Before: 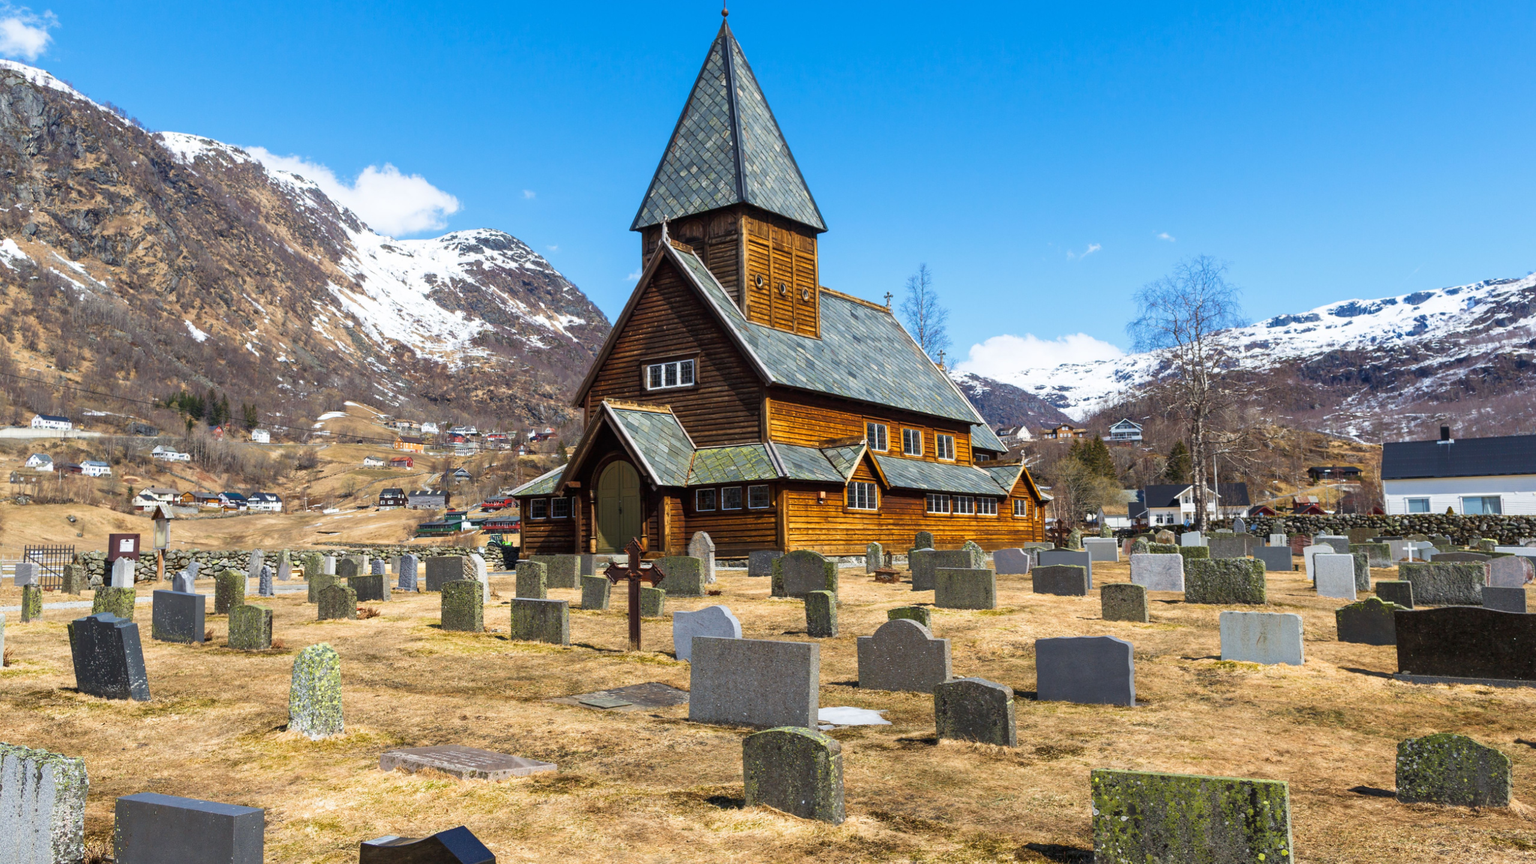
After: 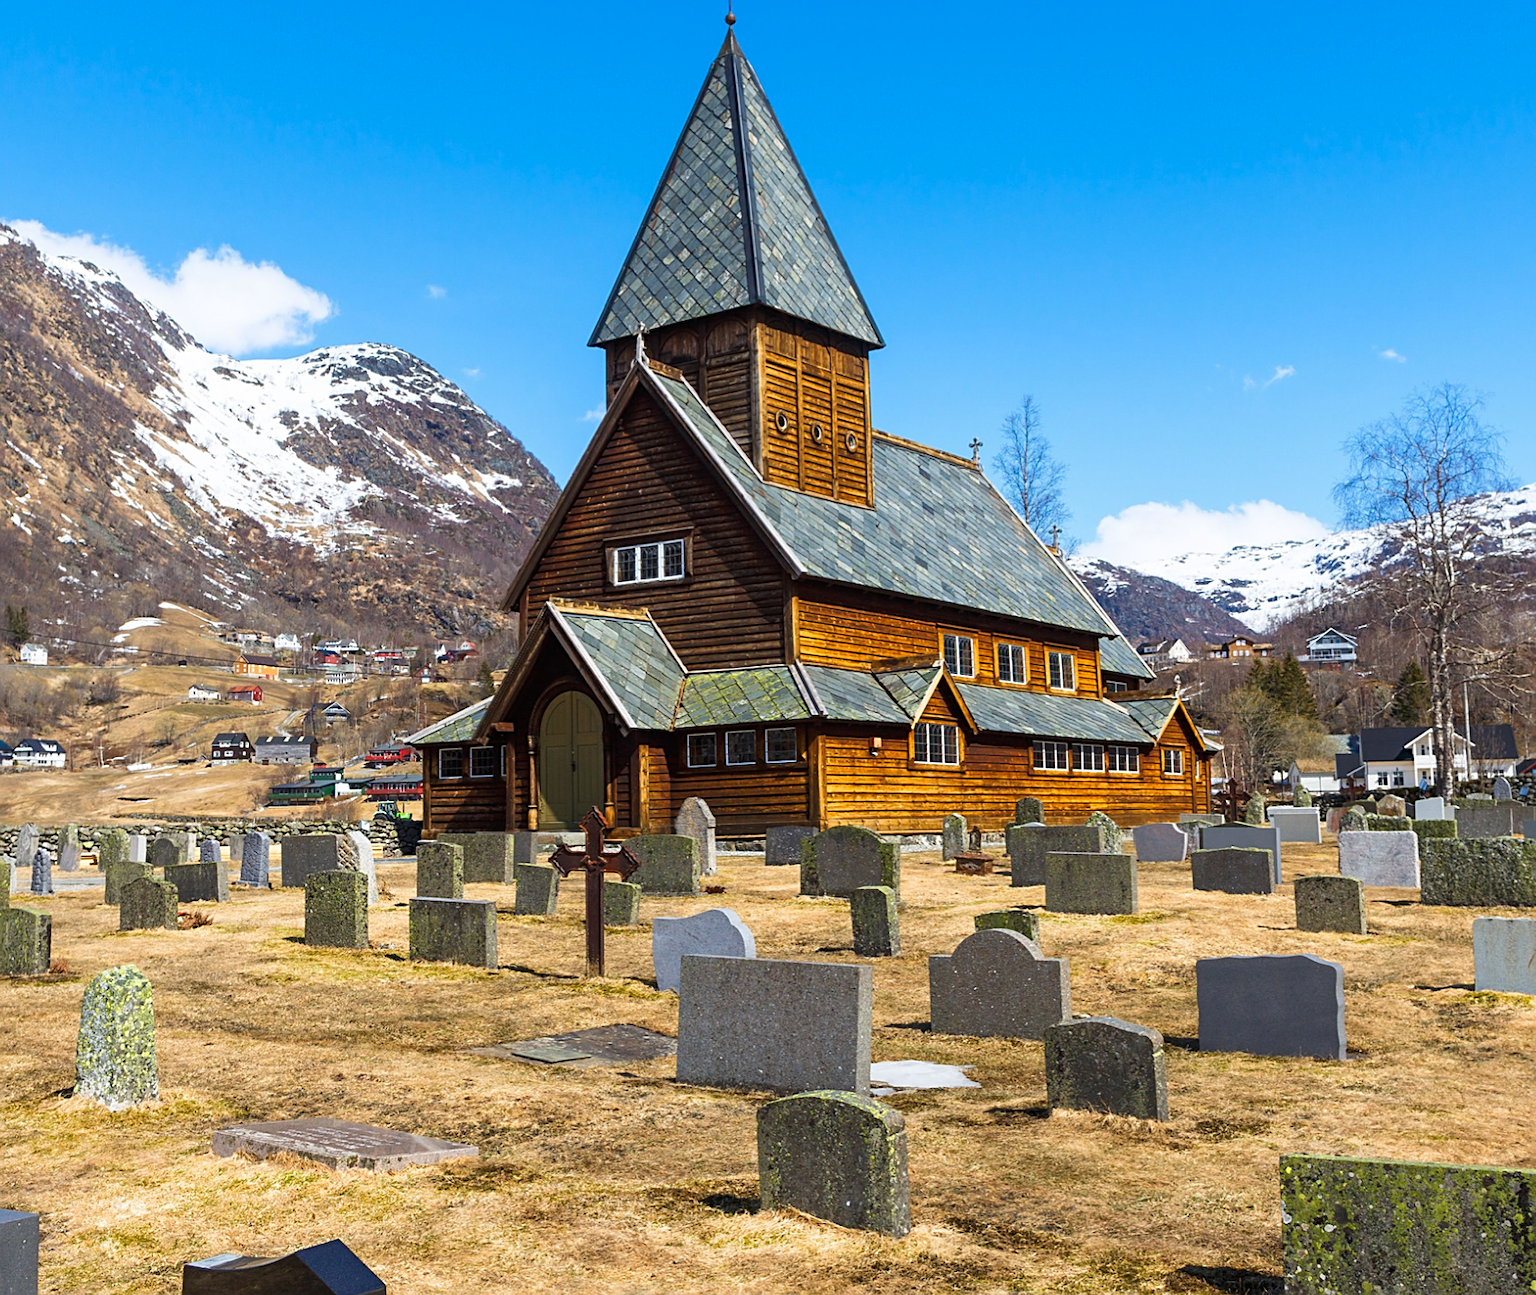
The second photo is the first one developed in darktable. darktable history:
sharpen: on, module defaults
crop and rotate: left 15.546%, right 17.787%
contrast brightness saturation: contrast 0.04, saturation 0.07
